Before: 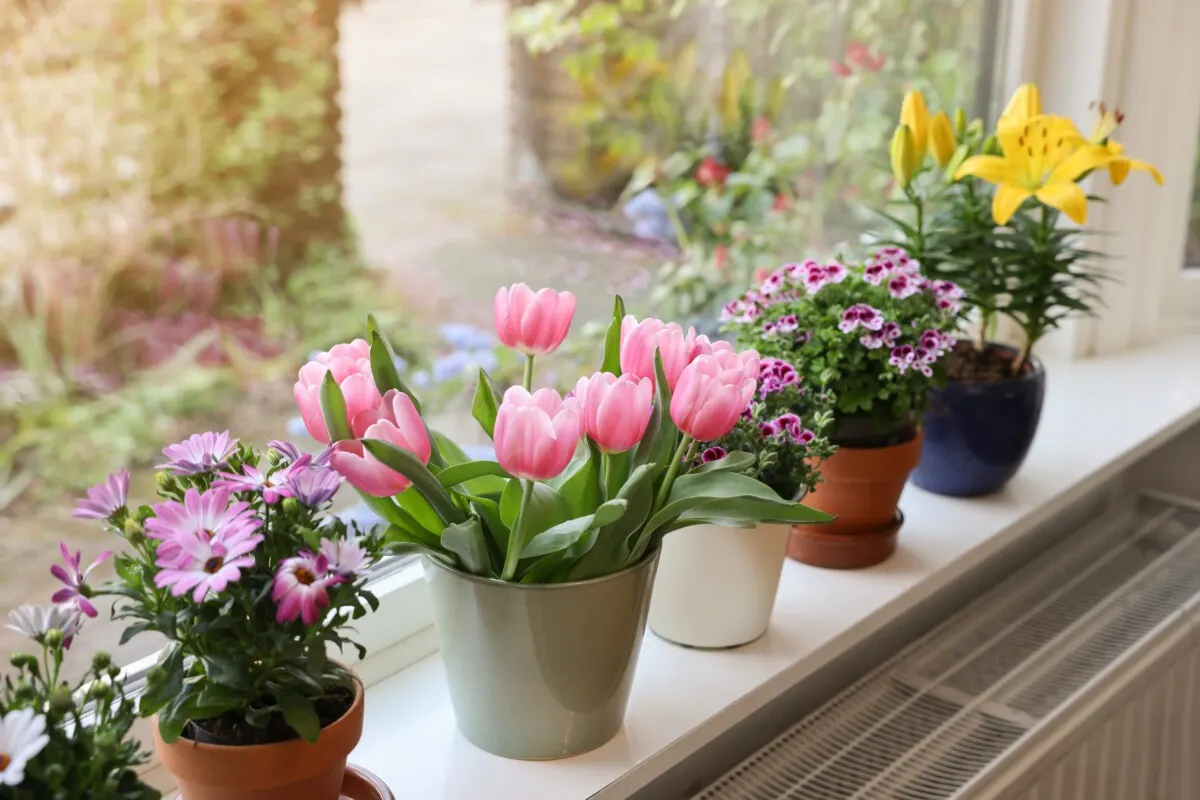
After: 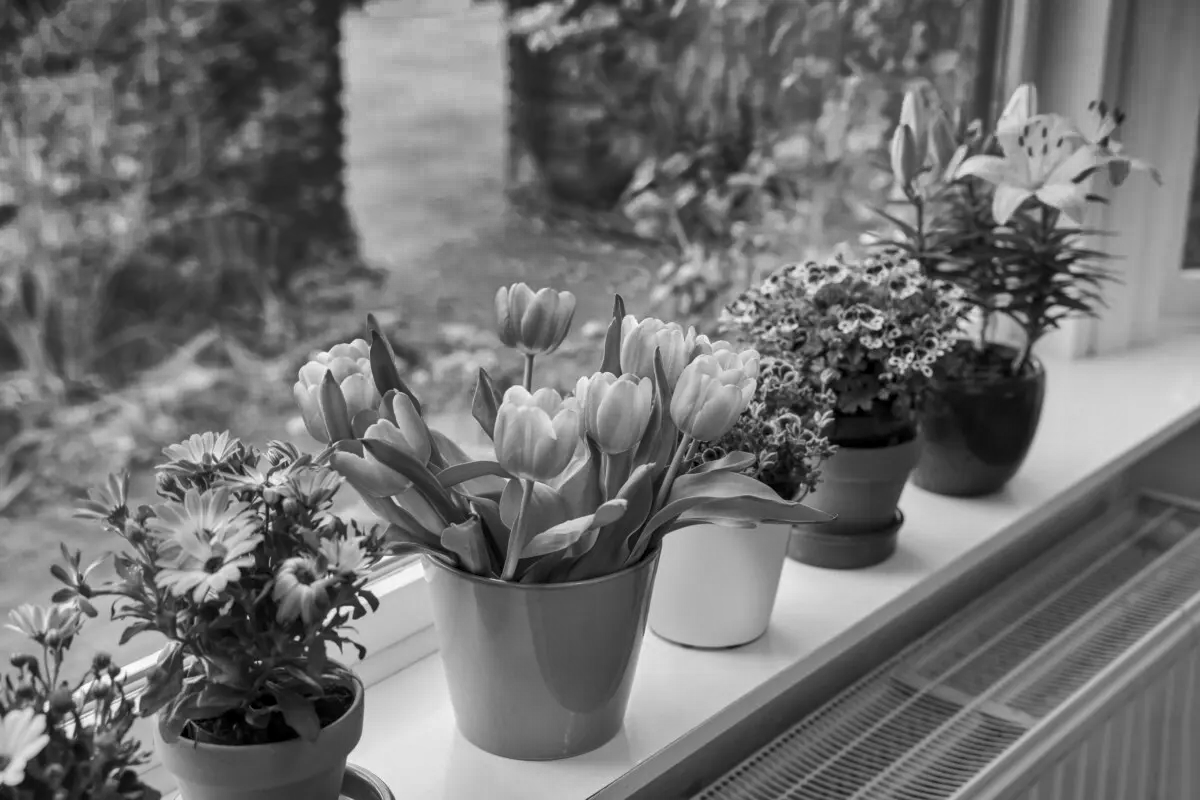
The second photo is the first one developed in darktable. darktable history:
monochrome: a -6.99, b 35.61, size 1.4
shadows and highlights: radius 123.98, shadows 100, white point adjustment -3, highlights -100, highlights color adjustment 89.84%, soften with gaussian
local contrast: on, module defaults
